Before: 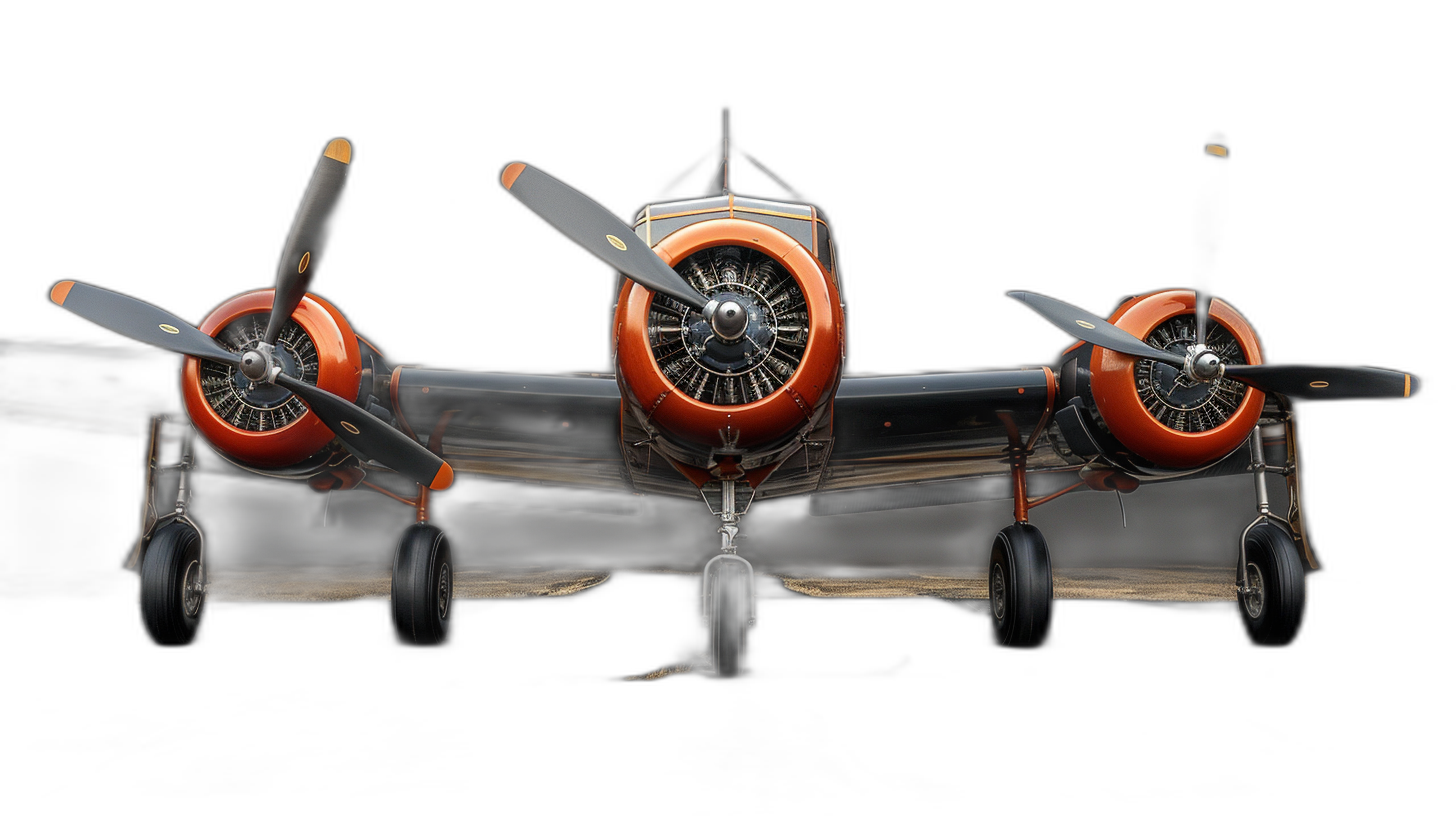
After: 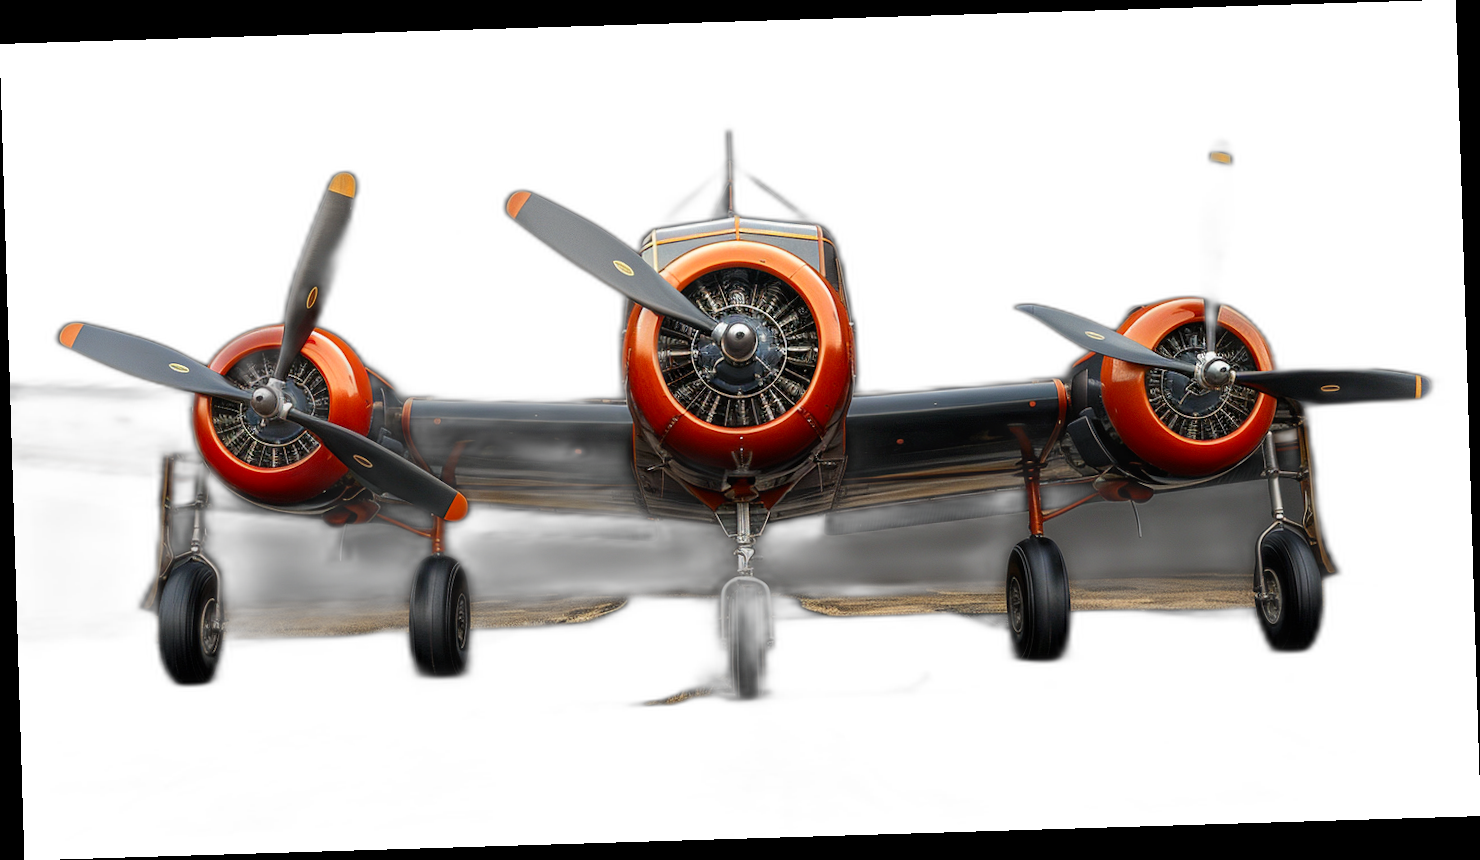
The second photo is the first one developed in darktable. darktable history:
contrast brightness saturation: contrast 0.04, saturation 0.16
rotate and perspective: rotation -1.75°, automatic cropping off
